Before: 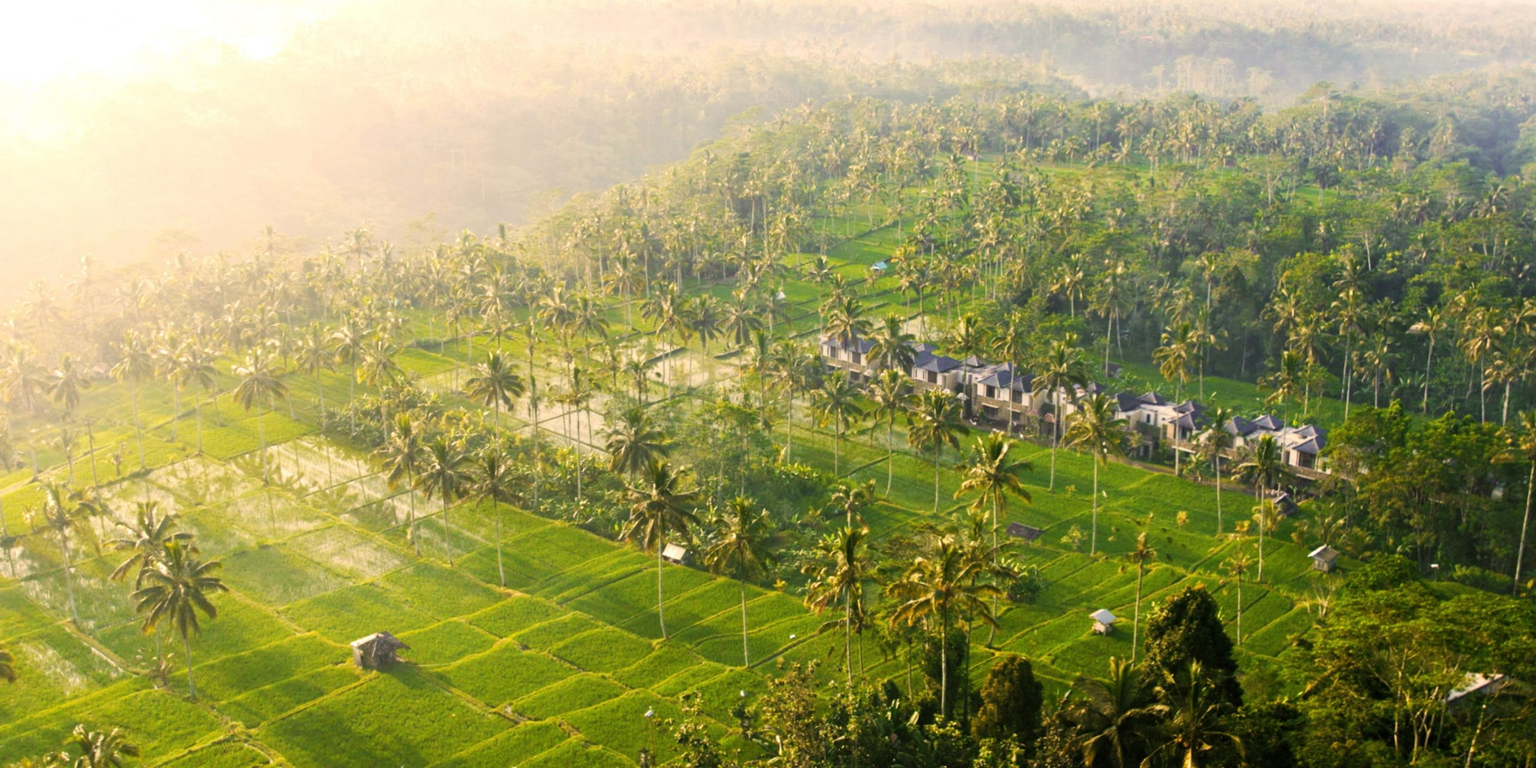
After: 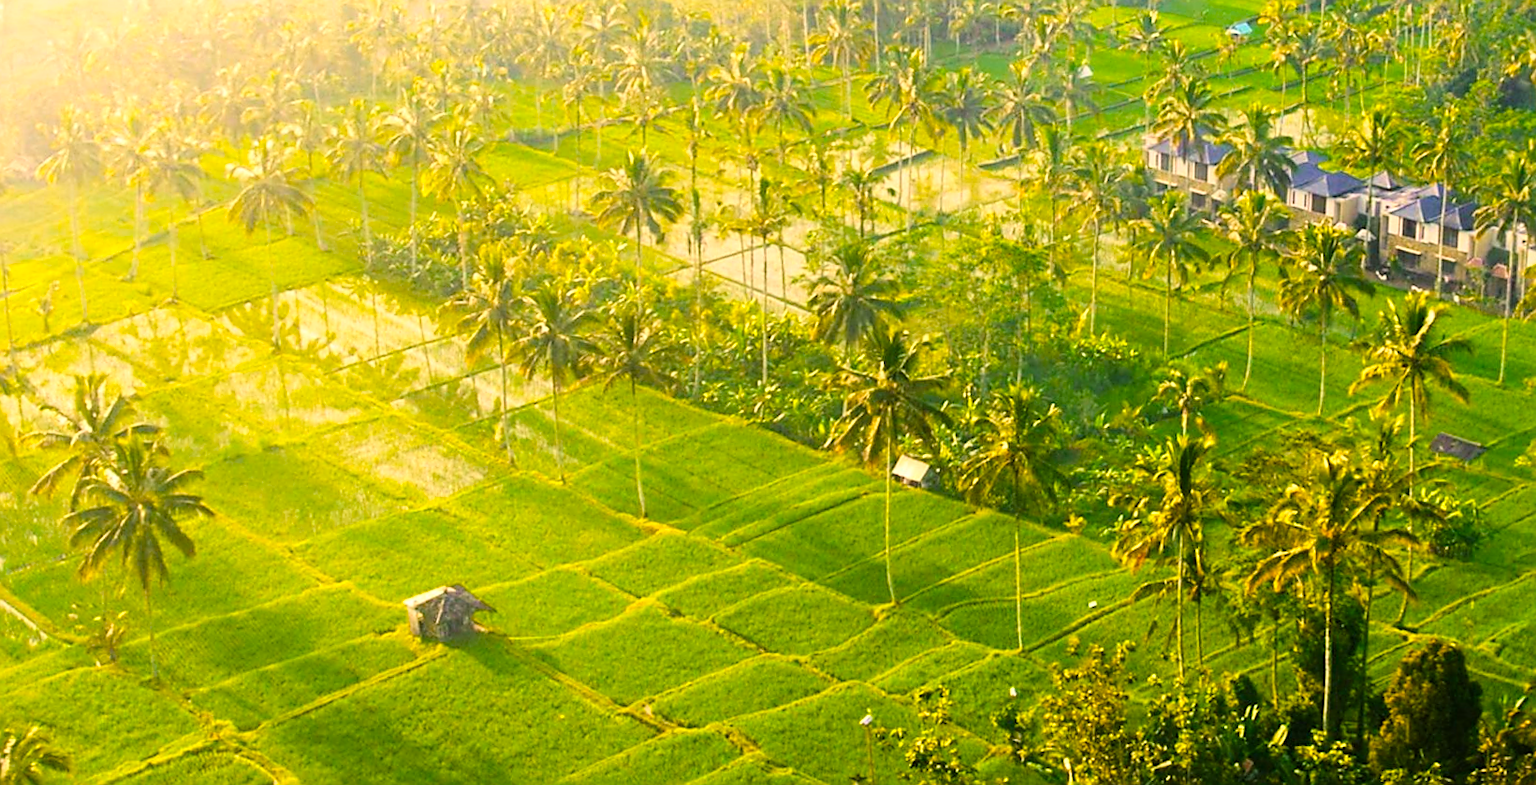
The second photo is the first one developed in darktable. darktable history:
crop and rotate: angle -1.13°, left 3.931%, top 31.856%, right 29.457%
sharpen: radius 1.422, amount 1.238, threshold 0.756
color balance rgb: shadows lift › luminance -7.886%, shadows lift › chroma 2.188%, shadows lift › hue 198.06°, perceptual saturation grading › global saturation 0.315%, global vibrance 59.593%
tone curve: curves: ch0 [(0, 0) (0.003, 0.023) (0.011, 0.025) (0.025, 0.029) (0.044, 0.047) (0.069, 0.079) (0.1, 0.113) (0.136, 0.152) (0.177, 0.199) (0.224, 0.26) (0.277, 0.333) (0.335, 0.404) (0.399, 0.48) (0.468, 0.559) (0.543, 0.635) (0.623, 0.713) (0.709, 0.797) (0.801, 0.879) (0.898, 0.953) (1, 1)], color space Lab, linked channels, preserve colors none
